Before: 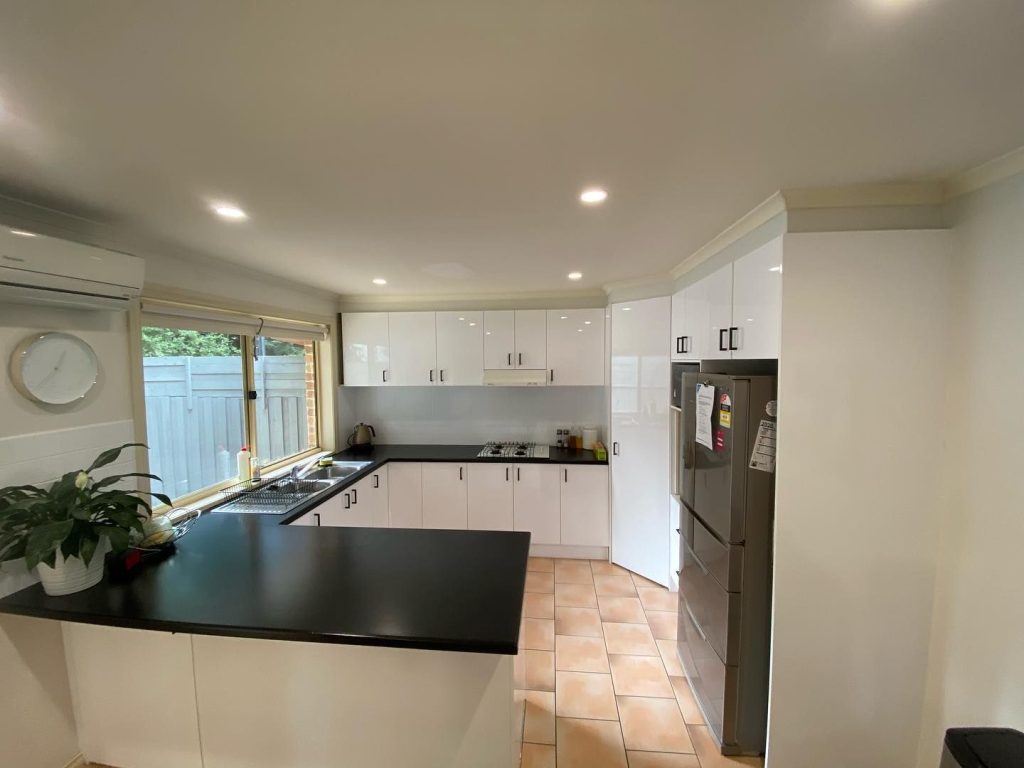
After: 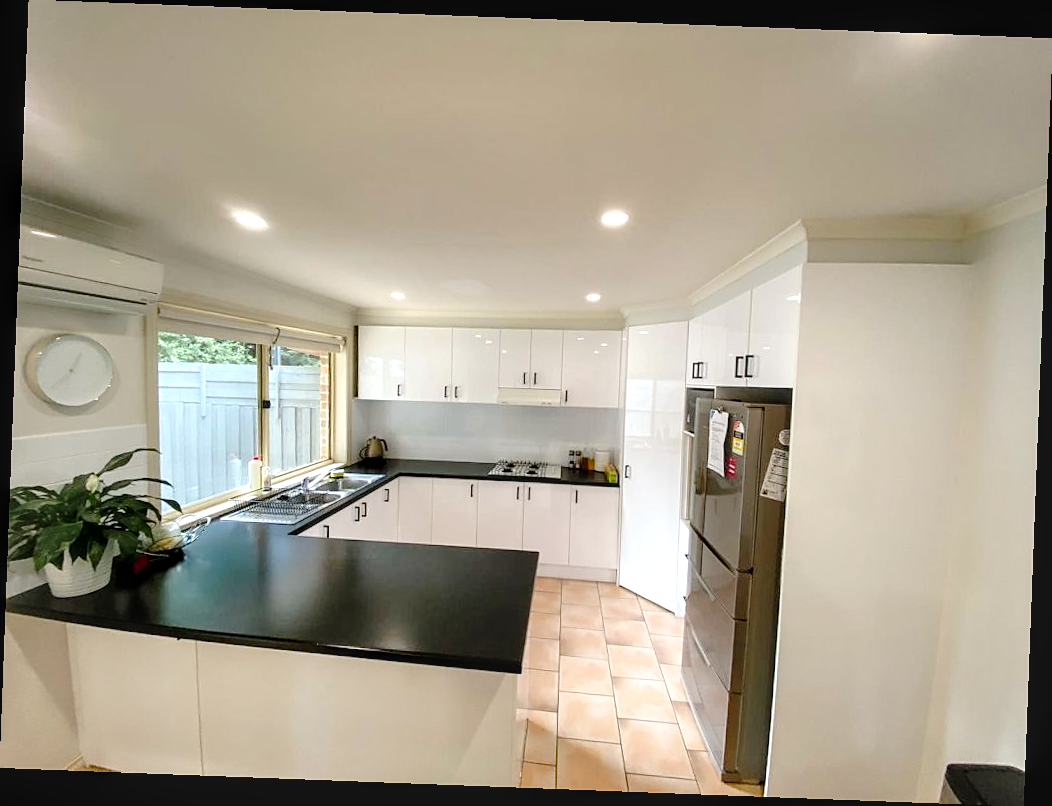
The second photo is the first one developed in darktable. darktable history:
local contrast: on, module defaults
sharpen: radius 1.458, amount 0.398, threshold 1.271
tone curve: curves: ch0 [(0, 0) (0.003, 0.002) (0.011, 0.007) (0.025, 0.016) (0.044, 0.027) (0.069, 0.045) (0.1, 0.077) (0.136, 0.114) (0.177, 0.166) (0.224, 0.241) (0.277, 0.328) (0.335, 0.413) (0.399, 0.498) (0.468, 0.572) (0.543, 0.638) (0.623, 0.711) (0.709, 0.786) (0.801, 0.853) (0.898, 0.929) (1, 1)], preserve colors none
rotate and perspective: rotation 2.17°, automatic cropping off
exposure: black level correction 0.001, exposure 0.5 EV, compensate exposure bias true, compensate highlight preservation false
